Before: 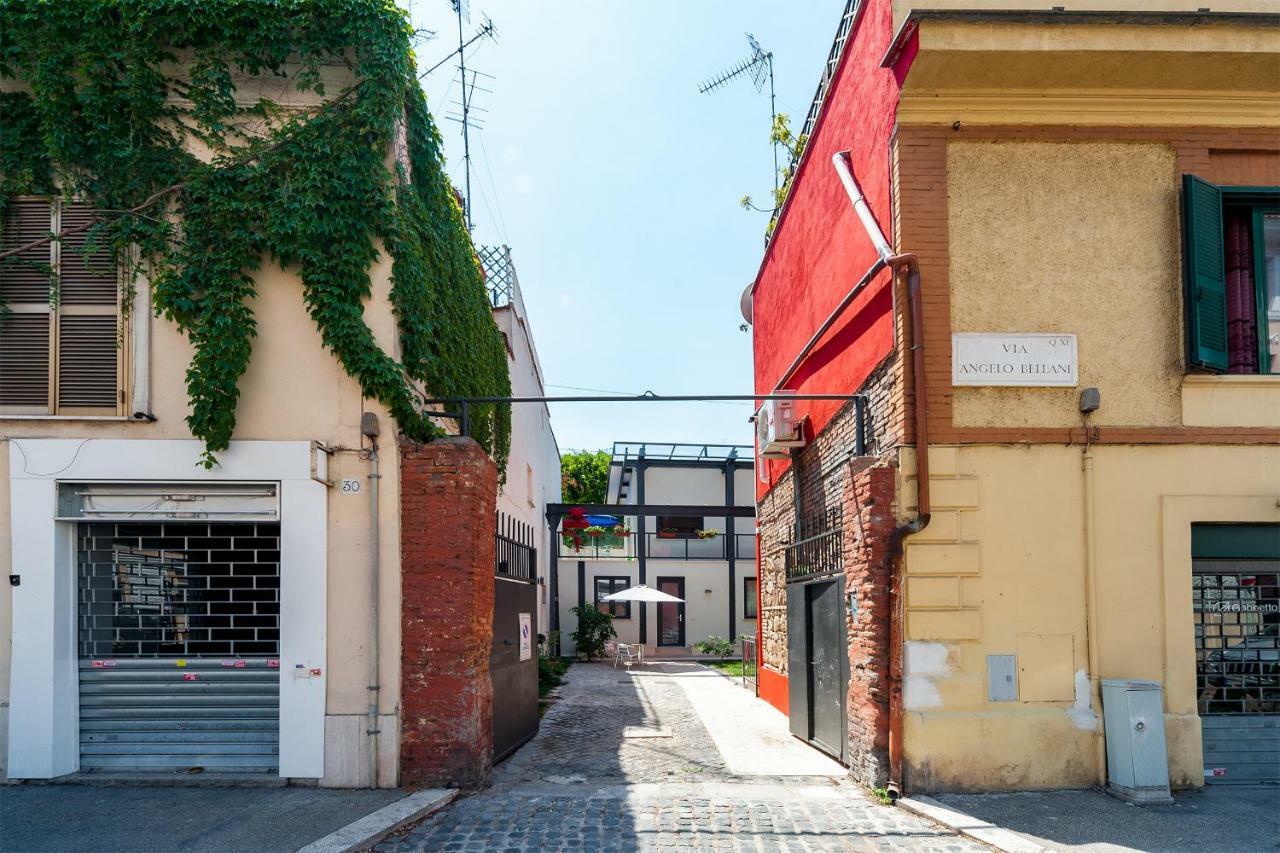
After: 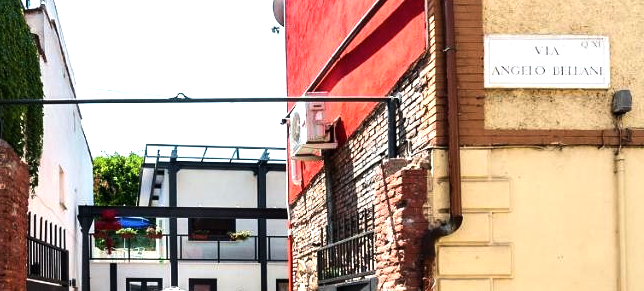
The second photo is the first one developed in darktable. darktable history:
tone equalizer: -8 EV -1.07 EV, -7 EV -1.05 EV, -6 EV -0.862 EV, -5 EV -0.561 EV, -3 EV 0.569 EV, -2 EV 0.858 EV, -1 EV 0.991 EV, +0 EV 1.07 EV, edges refinement/feathering 500, mask exposure compensation -1.57 EV, preserve details no
contrast brightness saturation: saturation -0.032
crop: left 36.627%, top 35.008%, right 12.995%, bottom 30.777%
